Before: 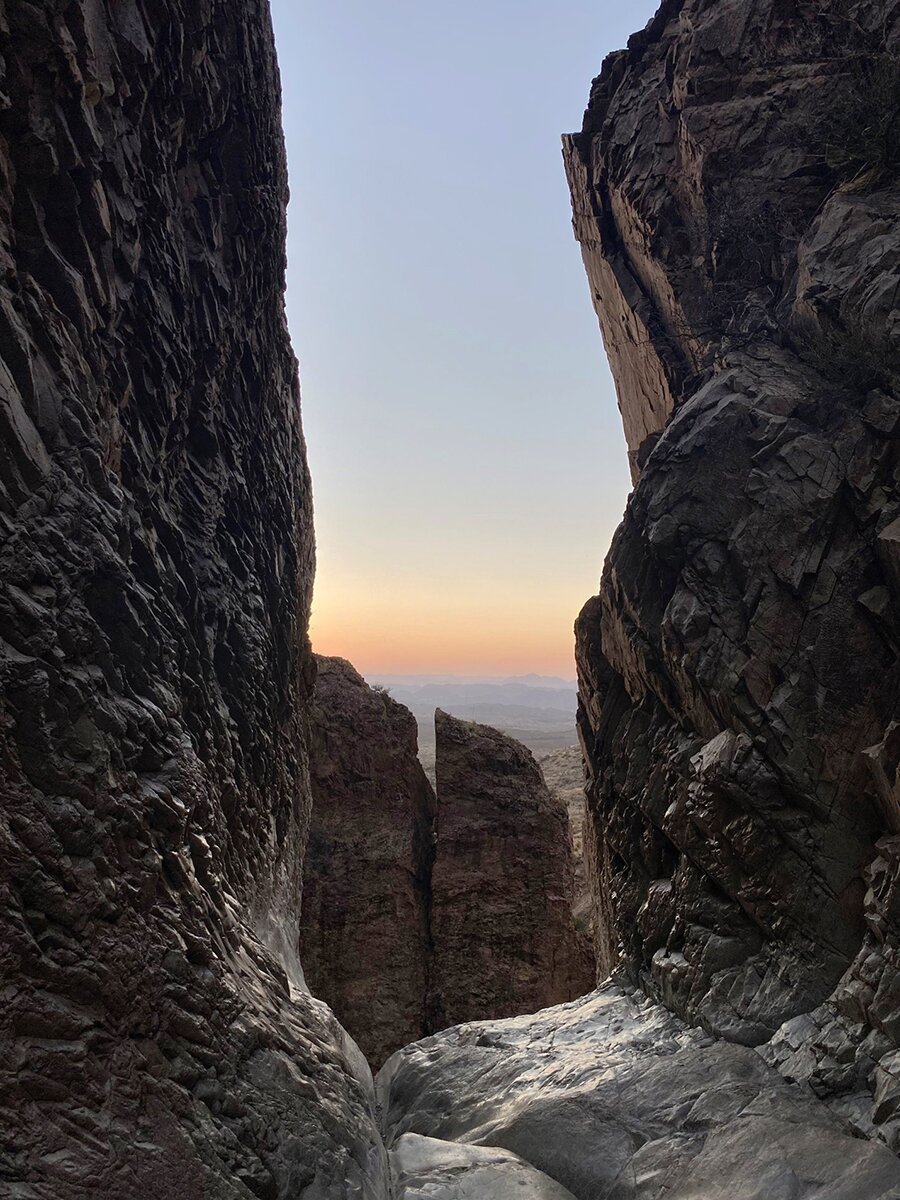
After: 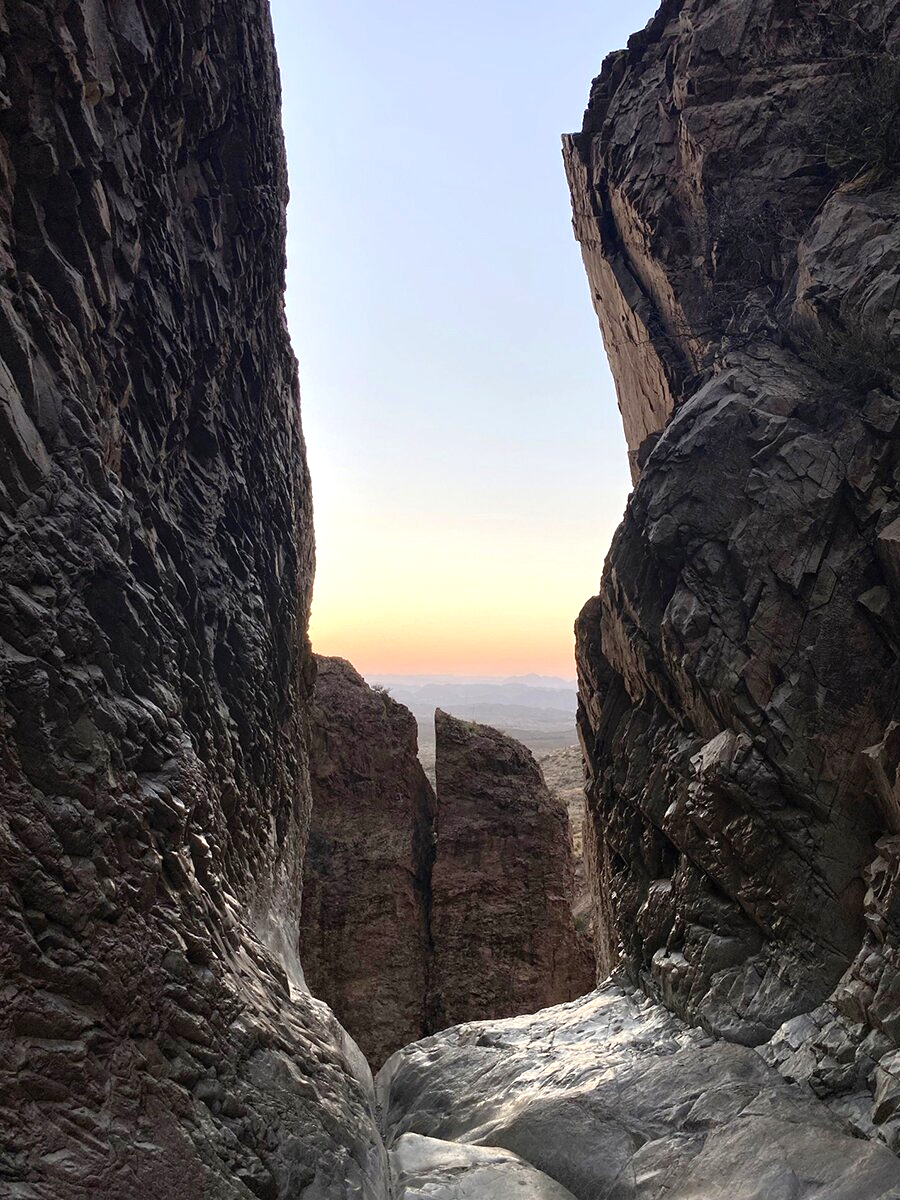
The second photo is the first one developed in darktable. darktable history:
exposure: exposure 0.563 EV, compensate exposure bias true, compensate highlight preservation false
